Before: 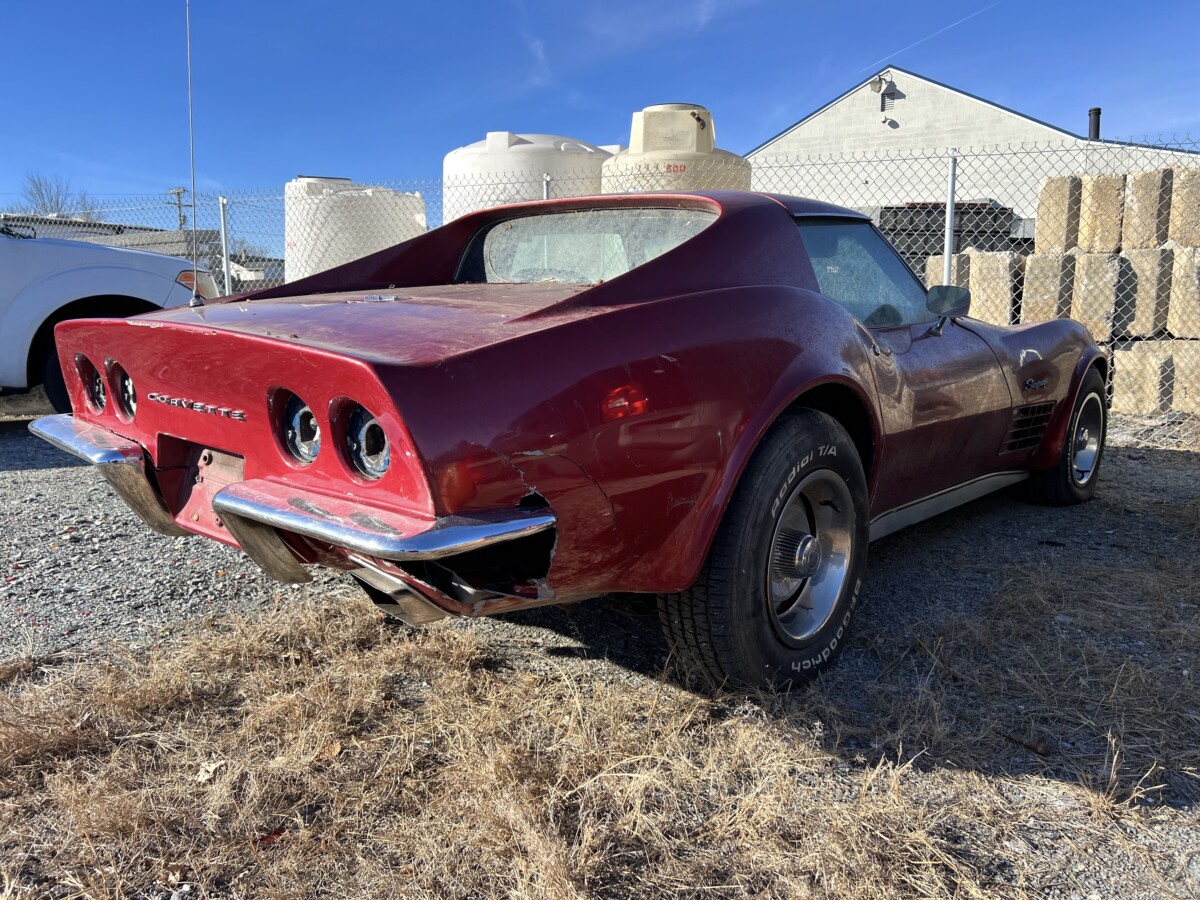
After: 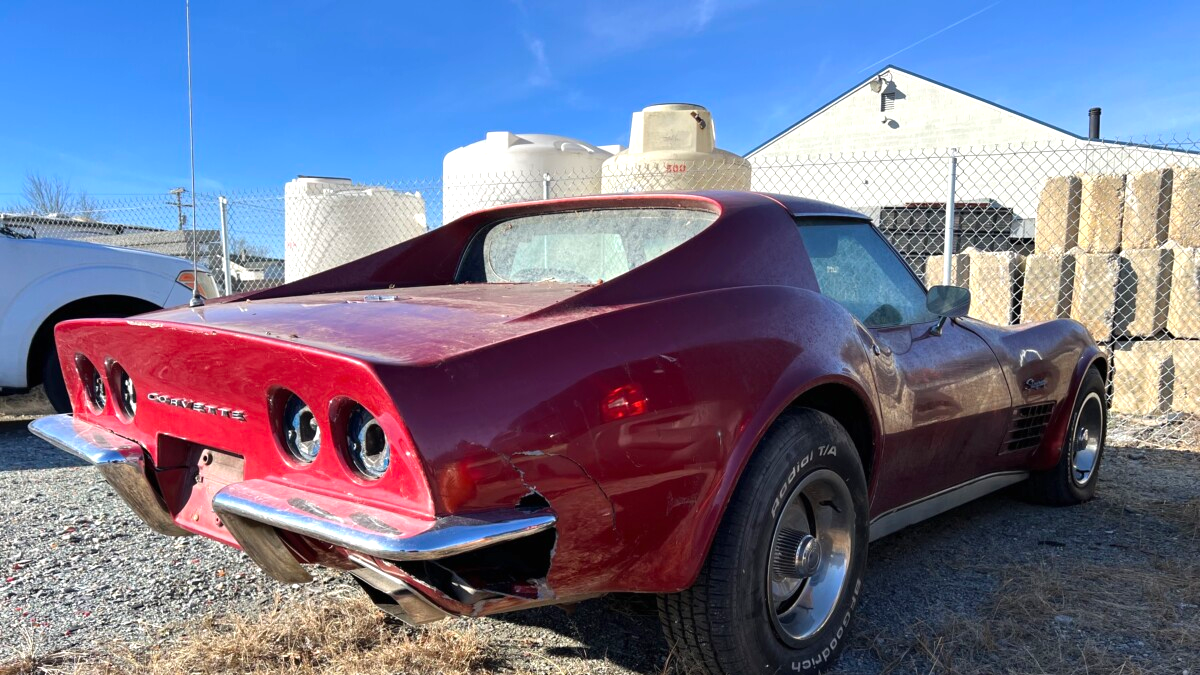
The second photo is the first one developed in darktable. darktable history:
exposure: black level correction 0, exposure 0.398 EV, compensate exposure bias true, compensate highlight preservation false
crop: bottom 24.99%
